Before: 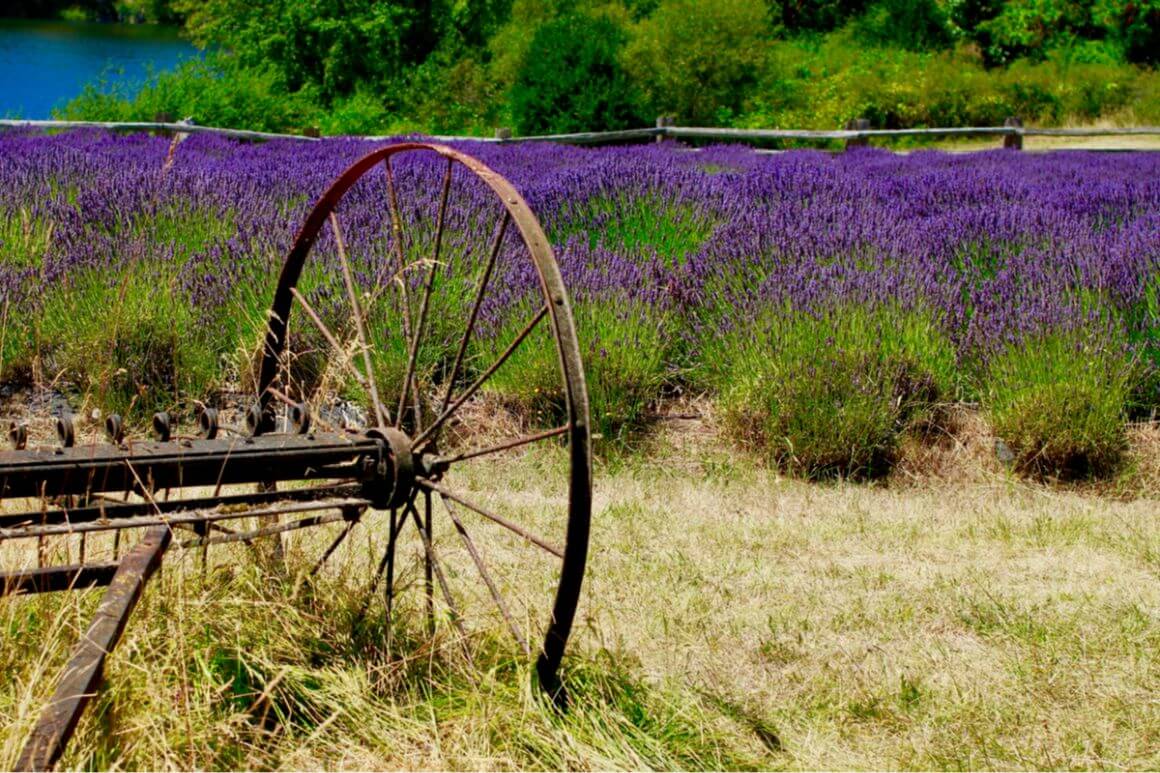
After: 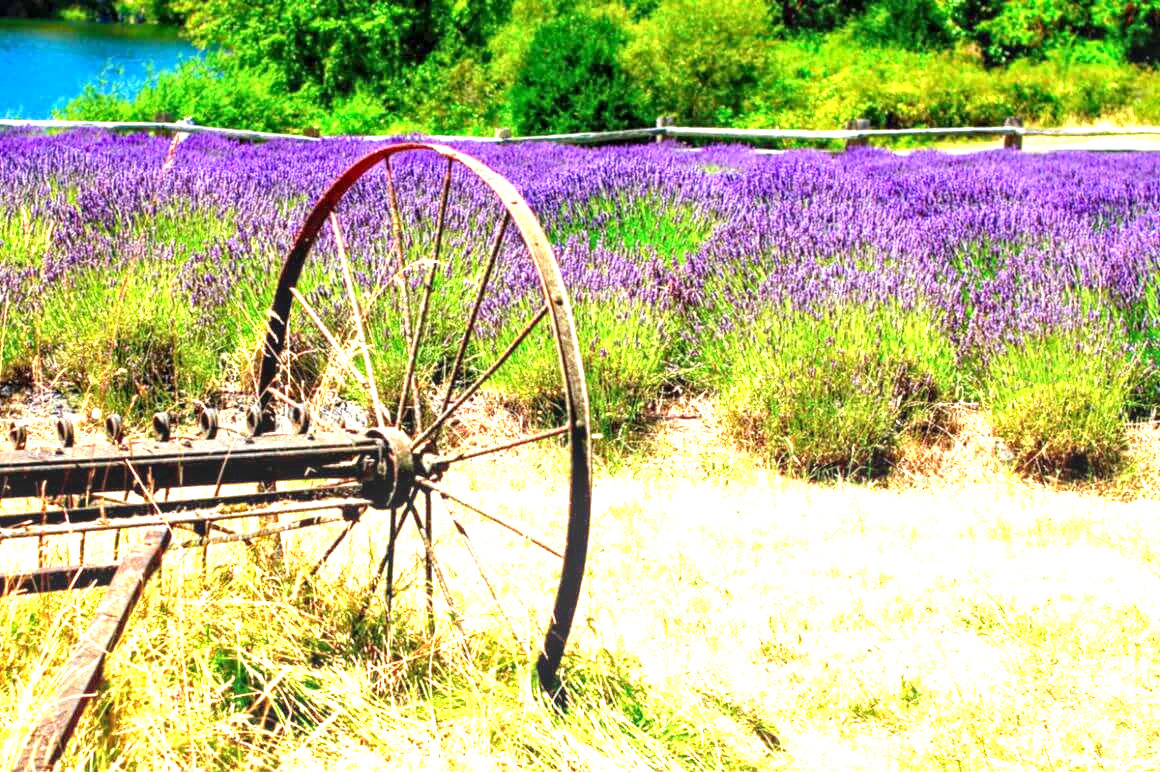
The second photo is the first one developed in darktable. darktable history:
exposure: black level correction 0, exposure 2.093 EV, compensate highlight preservation false
local contrast: on, module defaults
